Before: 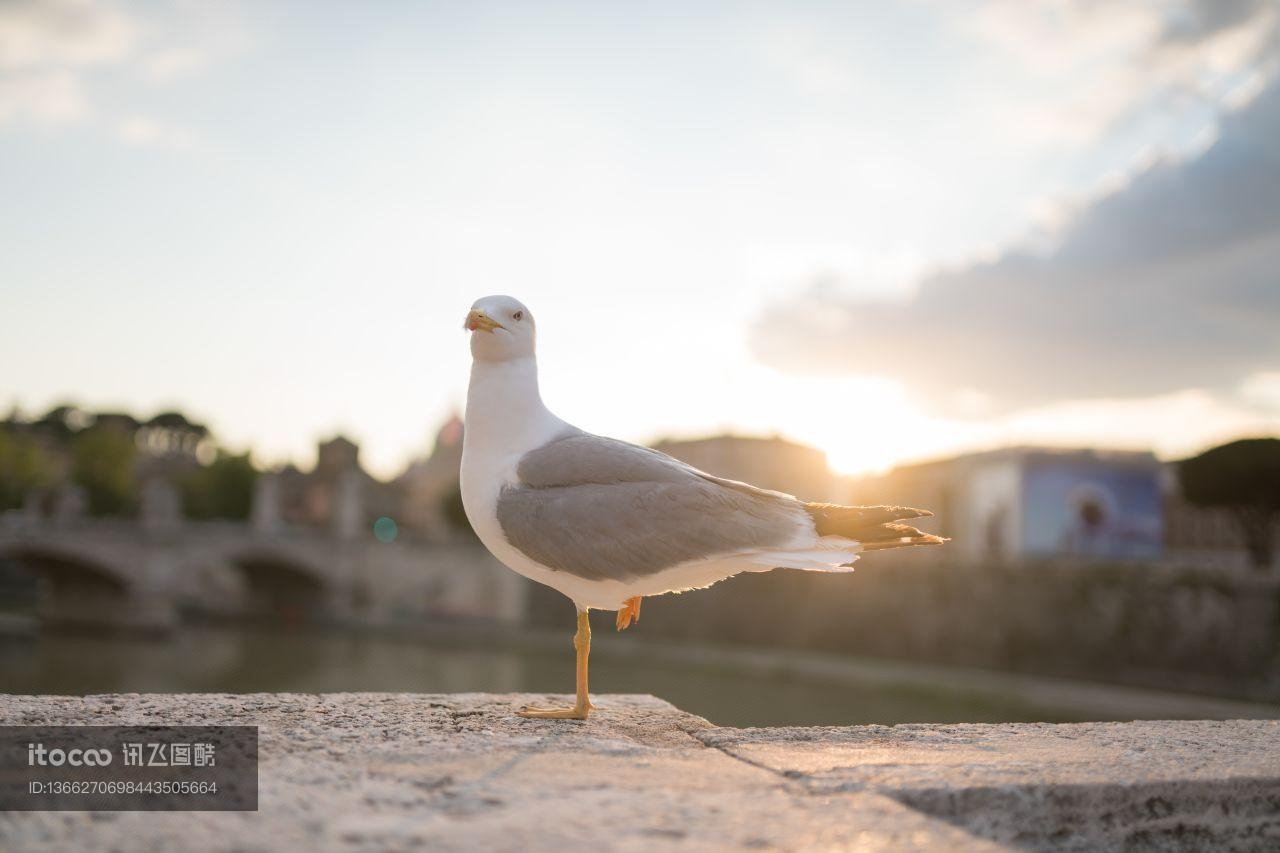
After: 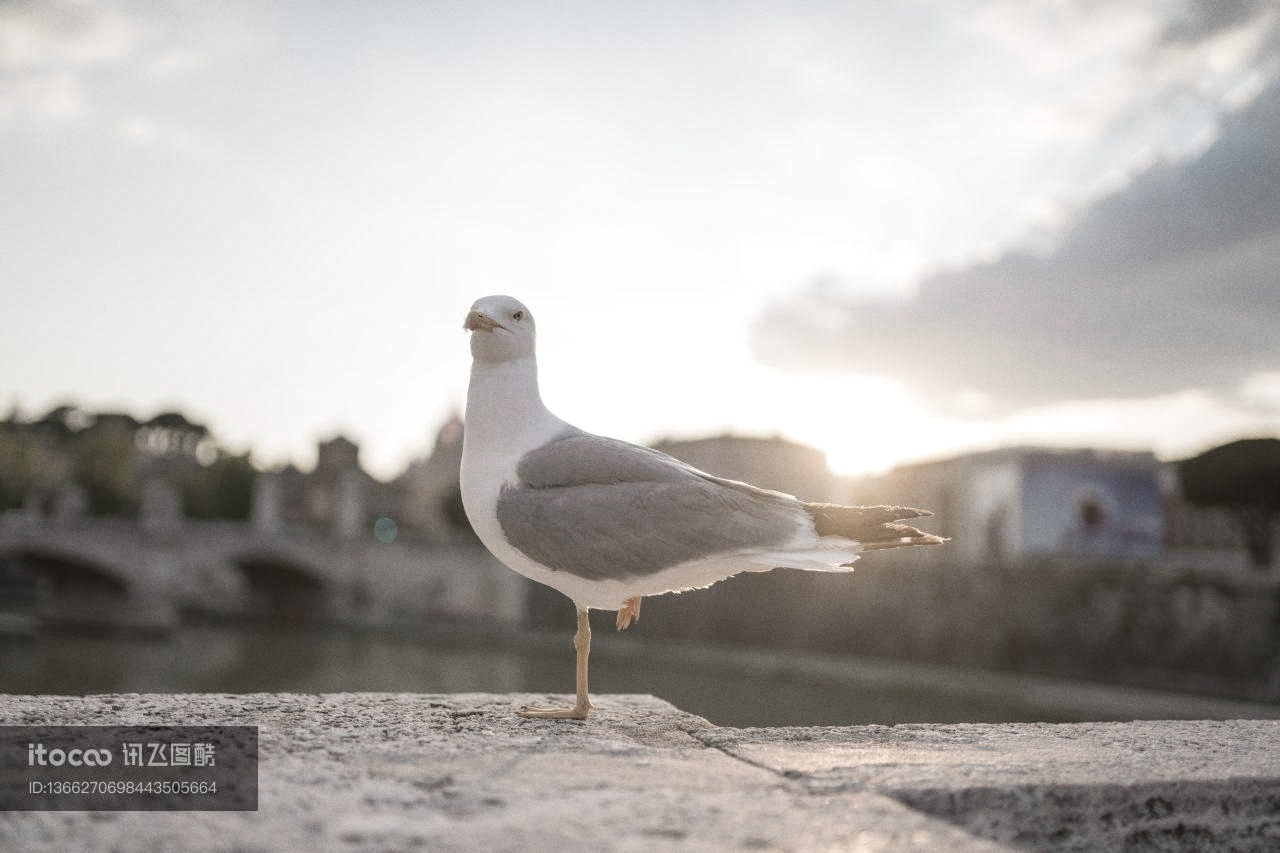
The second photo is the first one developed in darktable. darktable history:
local contrast: on, module defaults
color zones: curves: ch0 [(0, 0.6) (0.129, 0.508) (0.193, 0.483) (0.429, 0.5) (0.571, 0.5) (0.714, 0.5) (0.857, 0.5) (1, 0.6)]; ch1 [(0, 0.481) (0.112, 0.245) (0.213, 0.223) (0.429, 0.233) (0.571, 0.231) (0.683, 0.242) (0.857, 0.296) (1, 0.481)]
grain: coarseness 0.09 ISO
